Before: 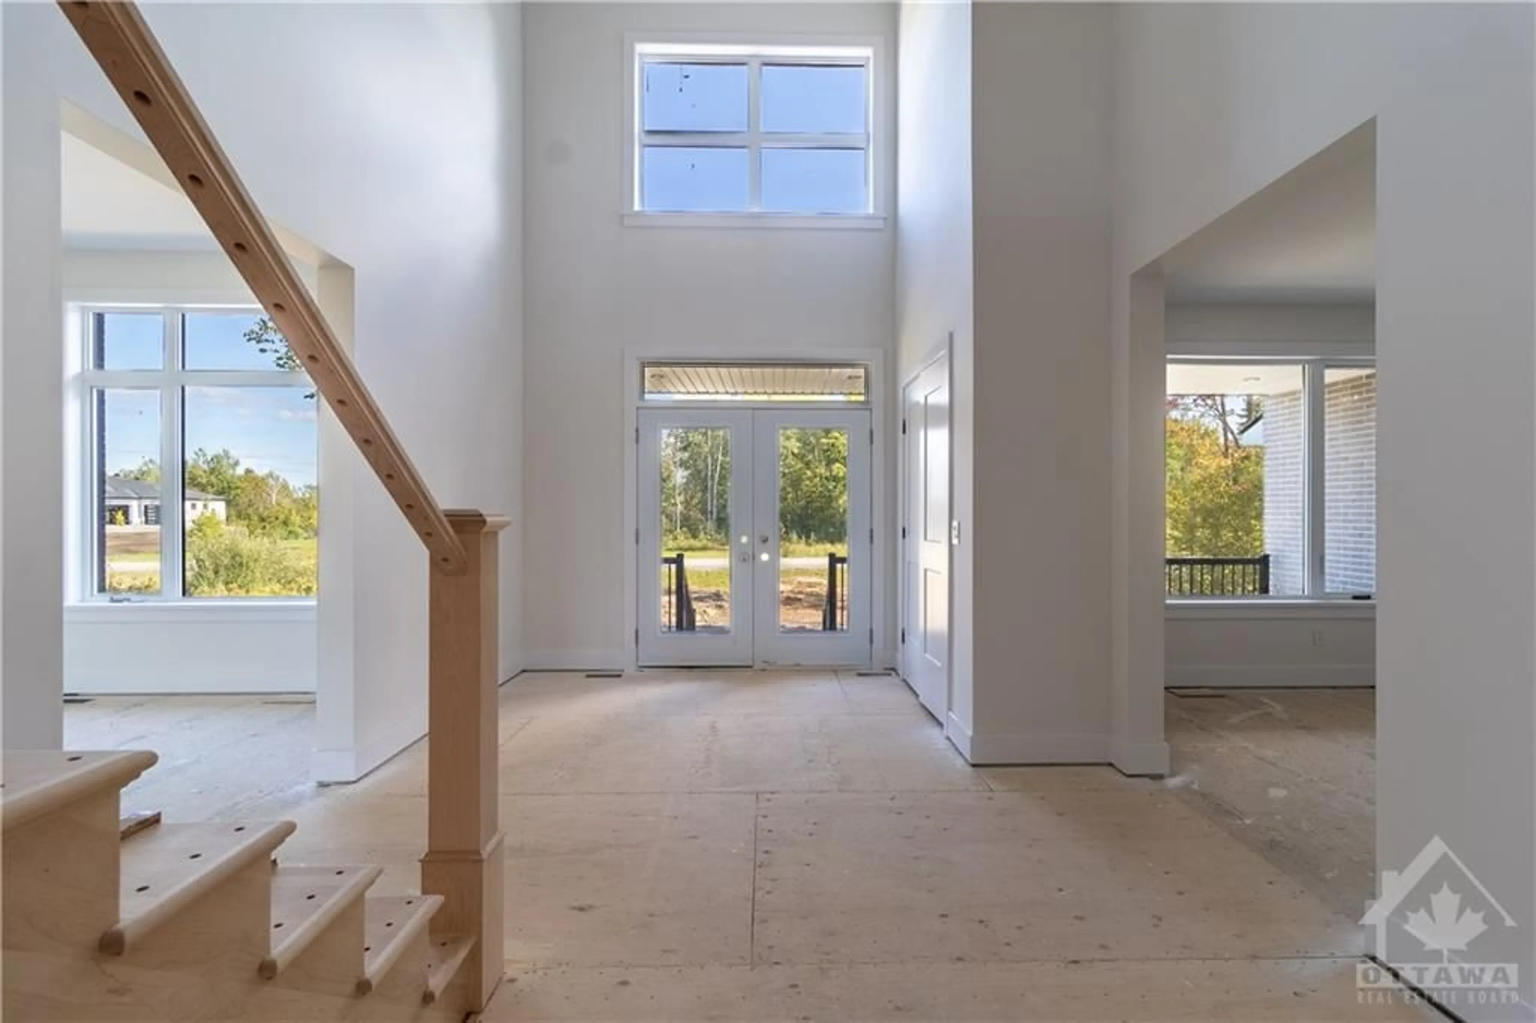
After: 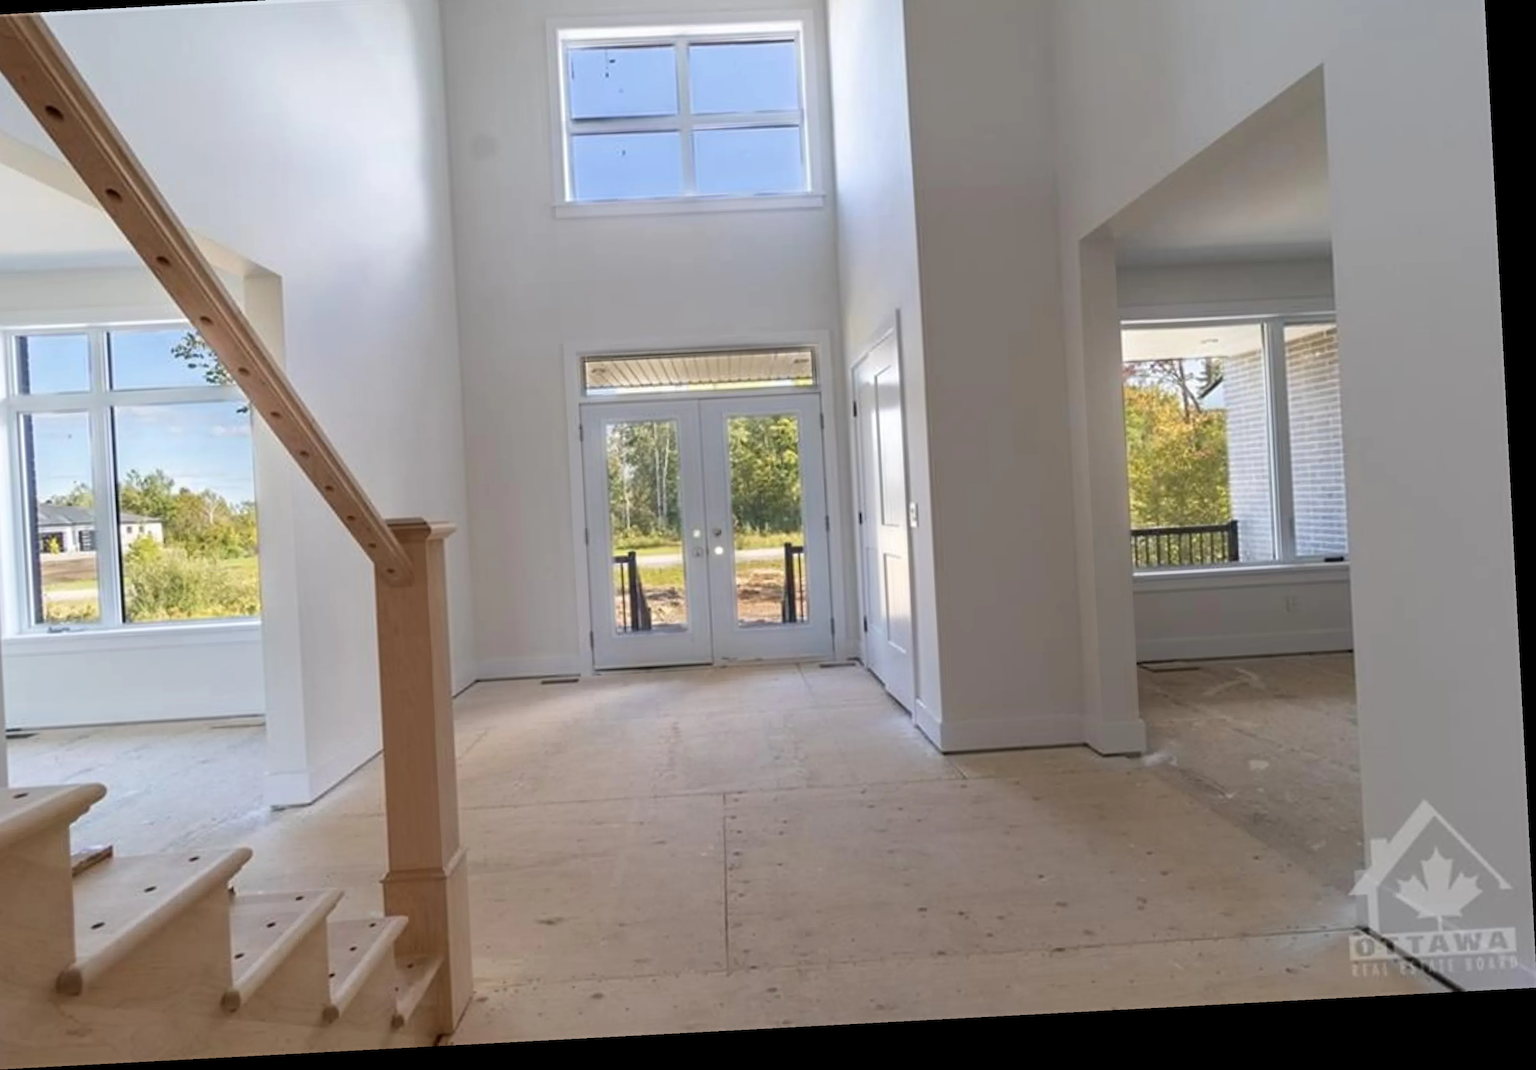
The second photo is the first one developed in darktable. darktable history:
crop and rotate: angle 3.05°, left 5.985%, top 5.688%
